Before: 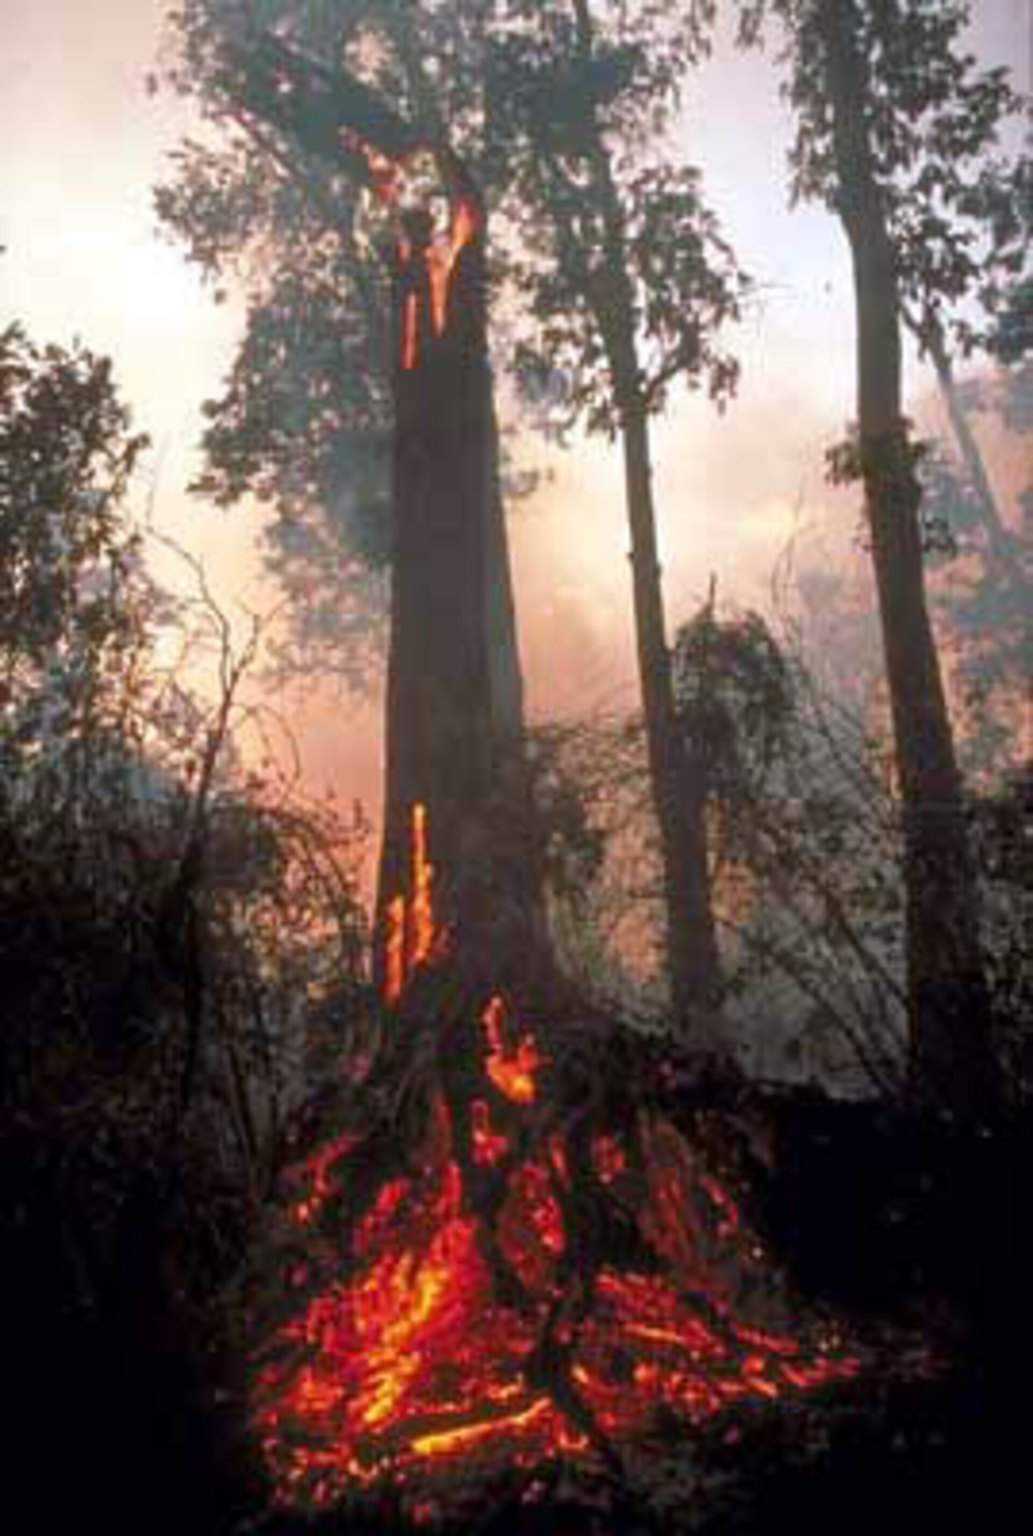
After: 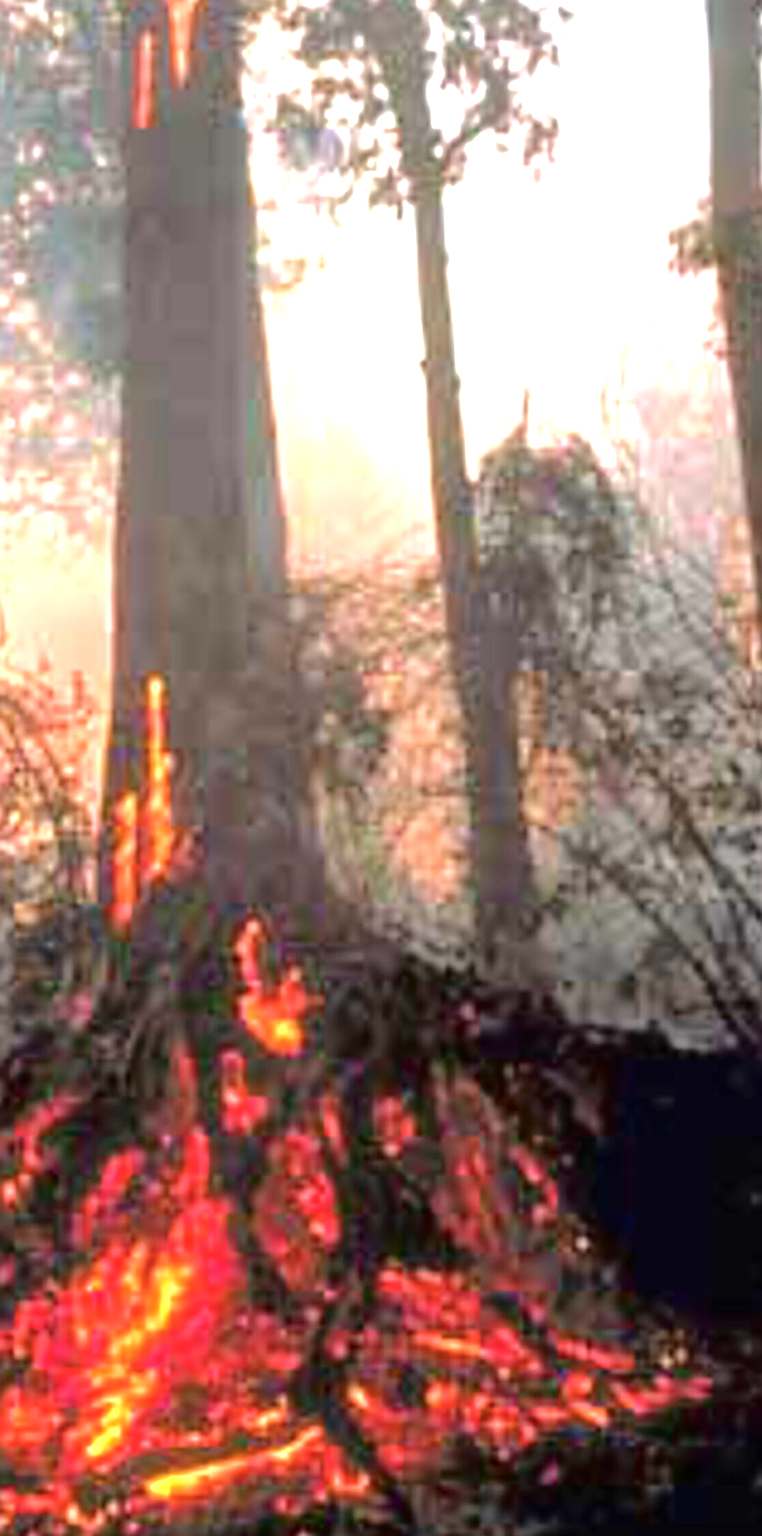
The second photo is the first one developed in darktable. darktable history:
exposure: black level correction 0, exposure 1.385 EV, compensate highlight preservation false
color balance rgb: highlights gain › luminance 0.762%, highlights gain › chroma 0.31%, highlights gain › hue 41.74°, perceptual saturation grading › global saturation 0.671%
tone curve: curves: ch0 [(0, 0) (0.003, 0.006) (0.011, 0.014) (0.025, 0.024) (0.044, 0.035) (0.069, 0.046) (0.1, 0.074) (0.136, 0.115) (0.177, 0.161) (0.224, 0.226) (0.277, 0.293) (0.335, 0.364) (0.399, 0.441) (0.468, 0.52) (0.543, 0.58) (0.623, 0.657) (0.709, 0.72) (0.801, 0.794) (0.898, 0.883) (1, 1)], color space Lab, independent channels, preserve colors none
crop and rotate: left 28.658%, top 17.432%, right 12.813%, bottom 3.318%
sharpen: on, module defaults
